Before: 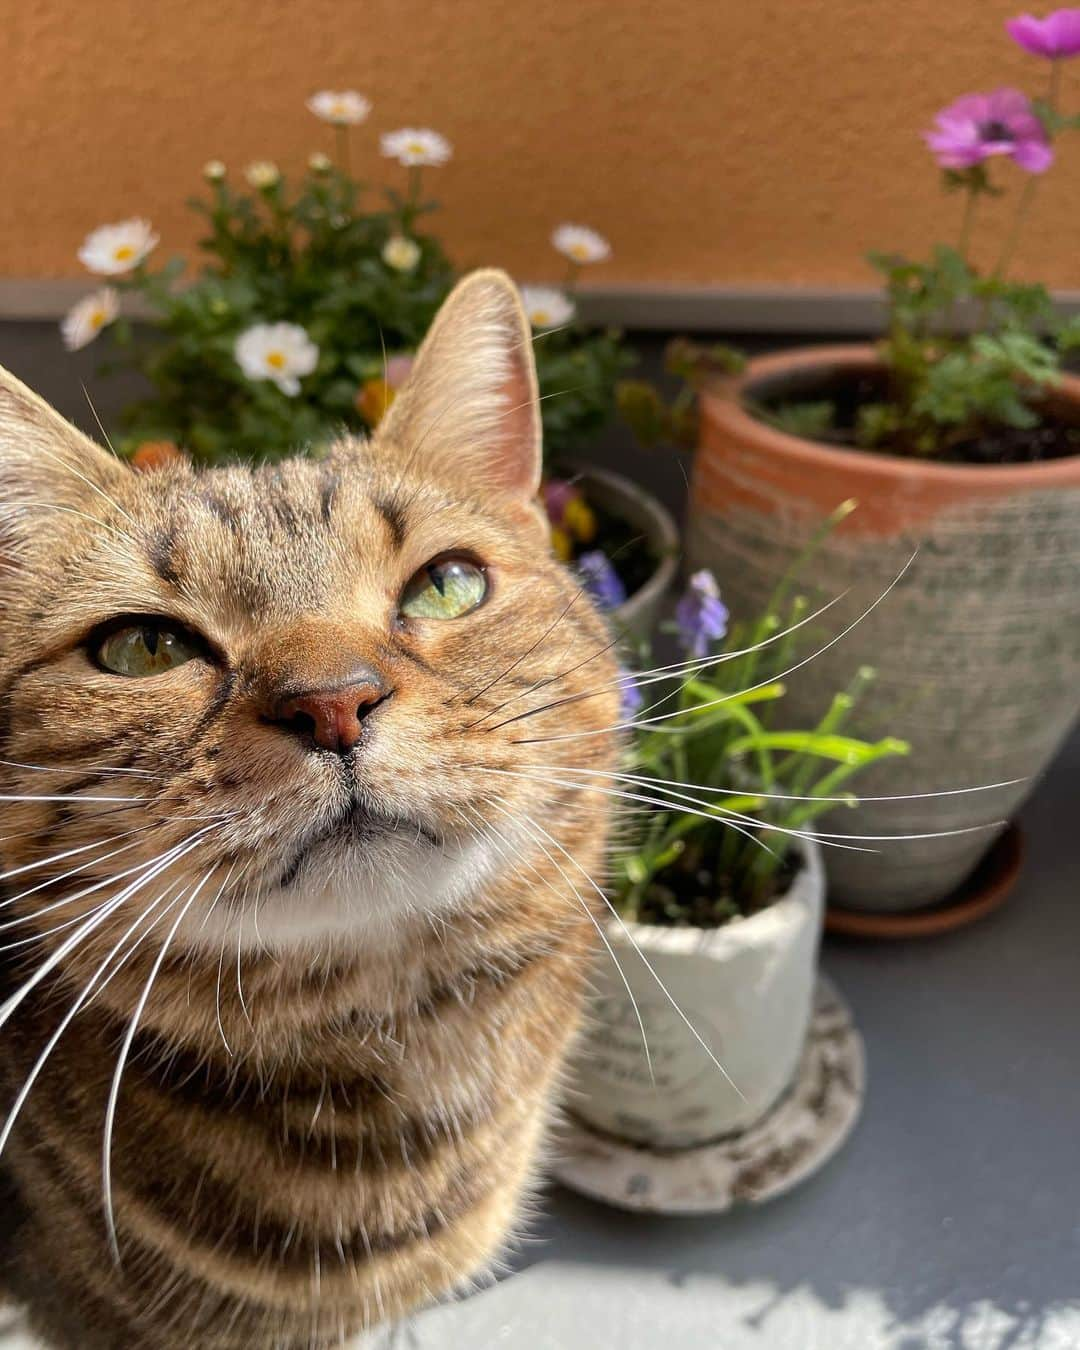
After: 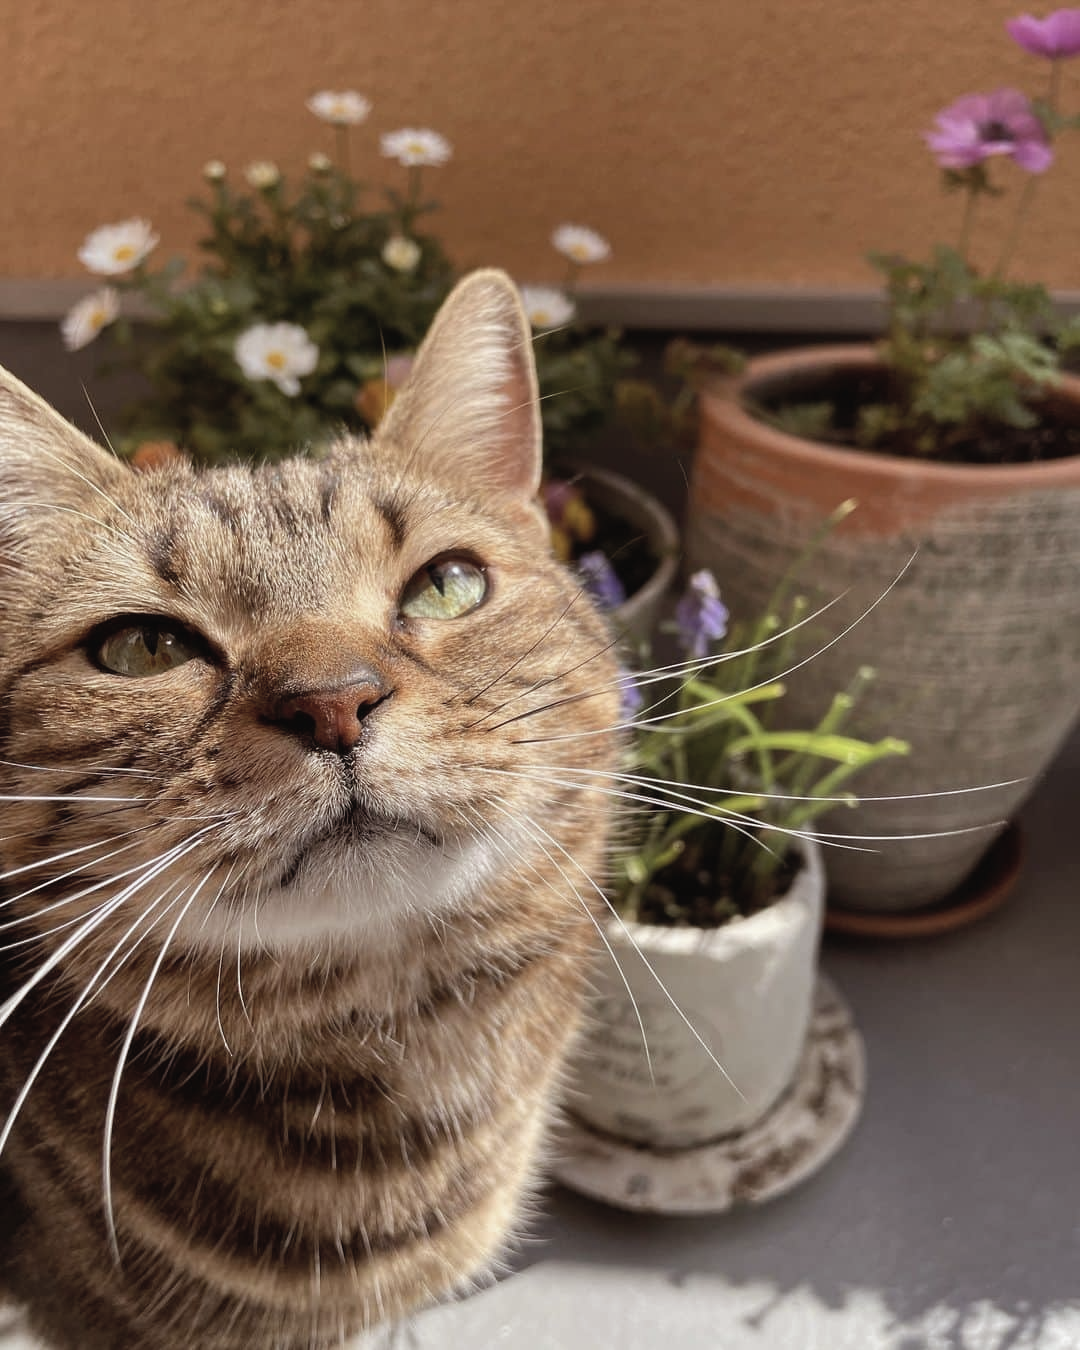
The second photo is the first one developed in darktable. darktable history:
rgb levels: mode RGB, independent channels, levels [[0, 0.5, 1], [0, 0.521, 1], [0, 0.536, 1]]
contrast brightness saturation: contrast -0.05, saturation -0.41
